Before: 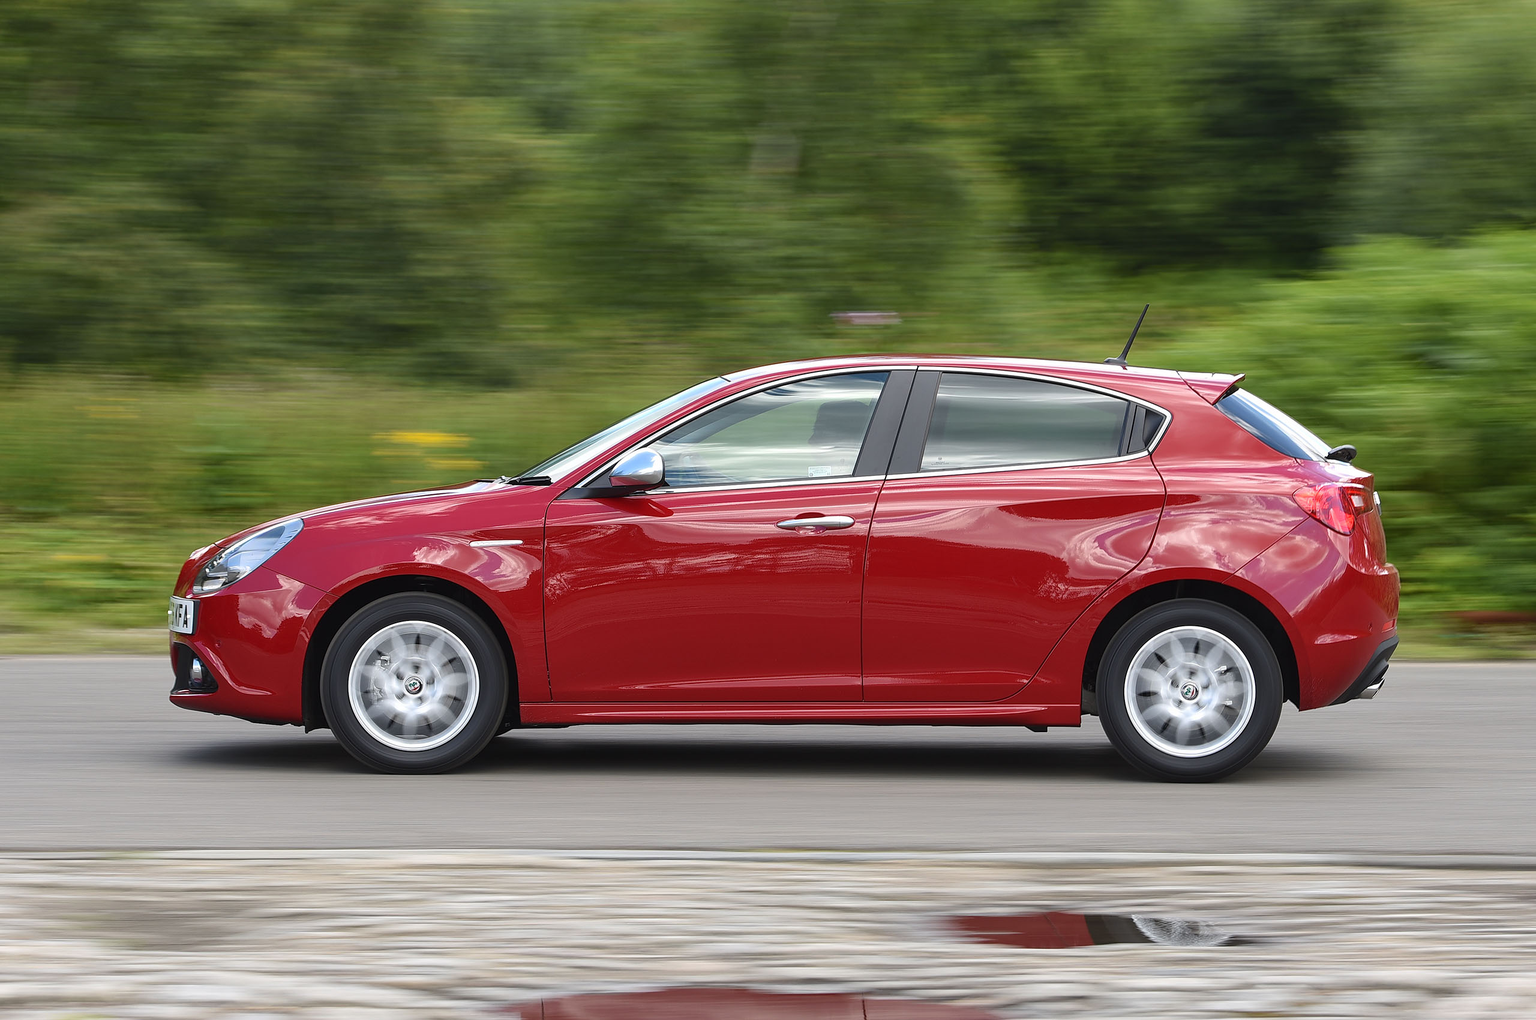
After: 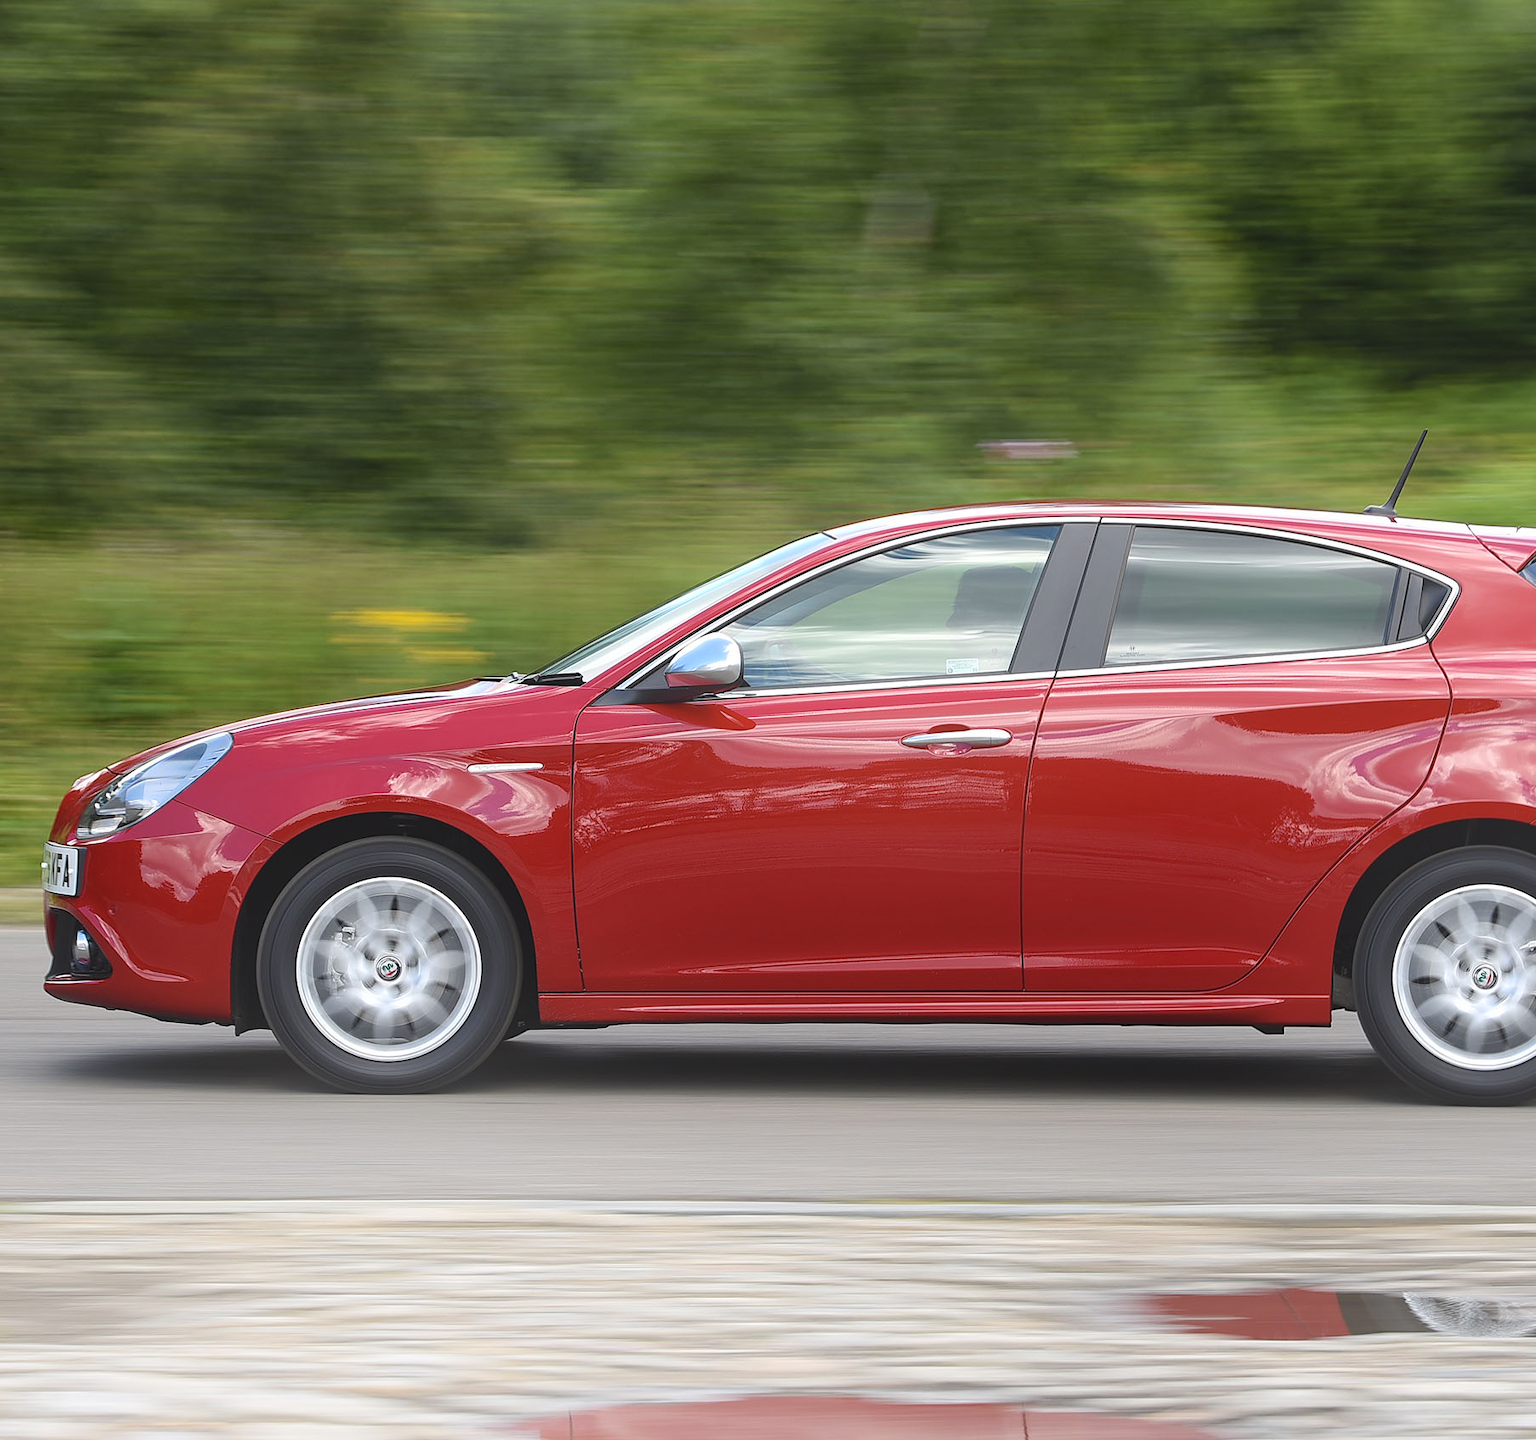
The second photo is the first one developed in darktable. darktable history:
crop and rotate: left 9.061%, right 20.142%
bloom: size 38%, threshold 95%, strength 30%
